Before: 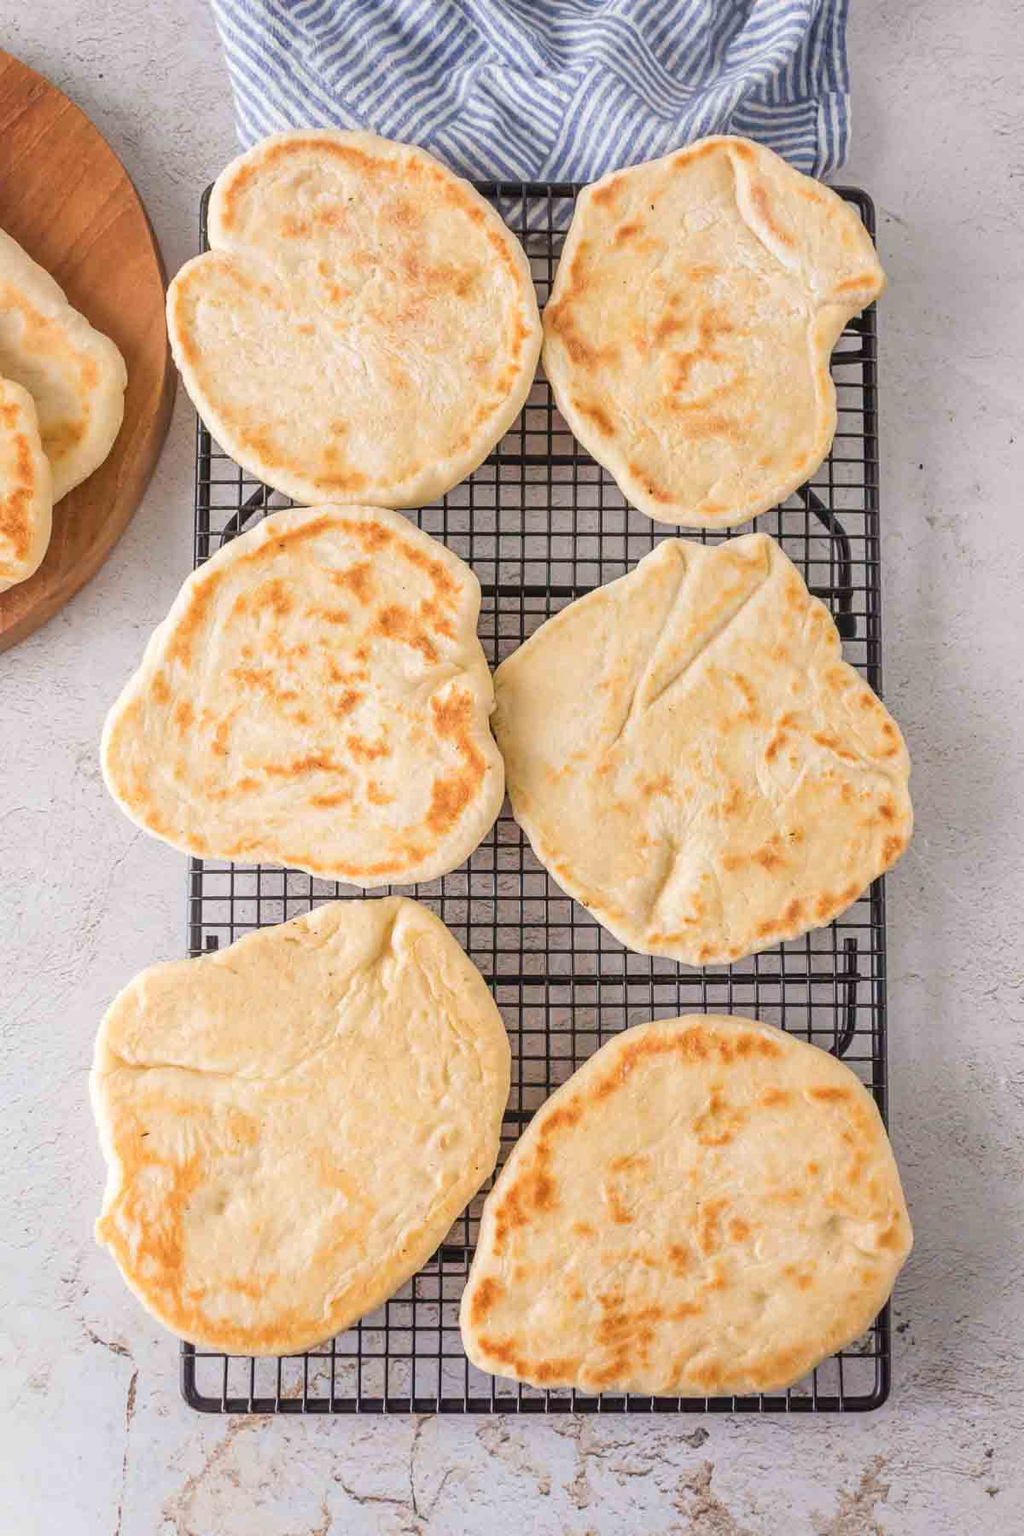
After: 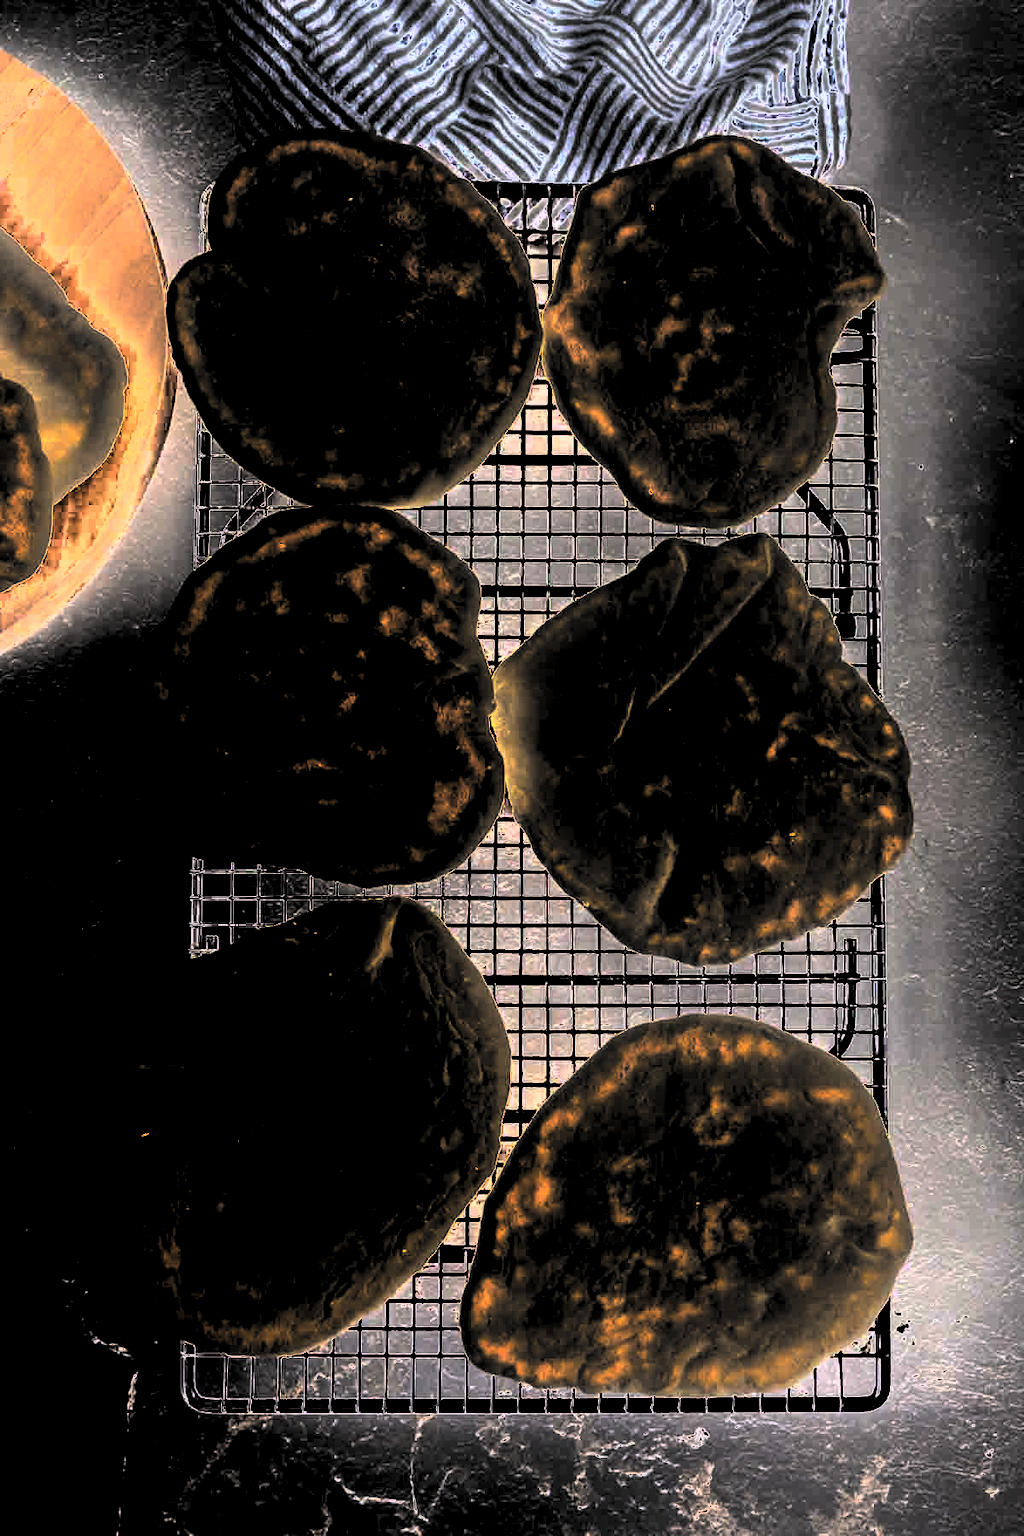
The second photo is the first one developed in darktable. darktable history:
shadows and highlights: highlights color adjustment 0%, soften with gaussian
exposure: exposure 3 EV, compensate highlight preservation false
